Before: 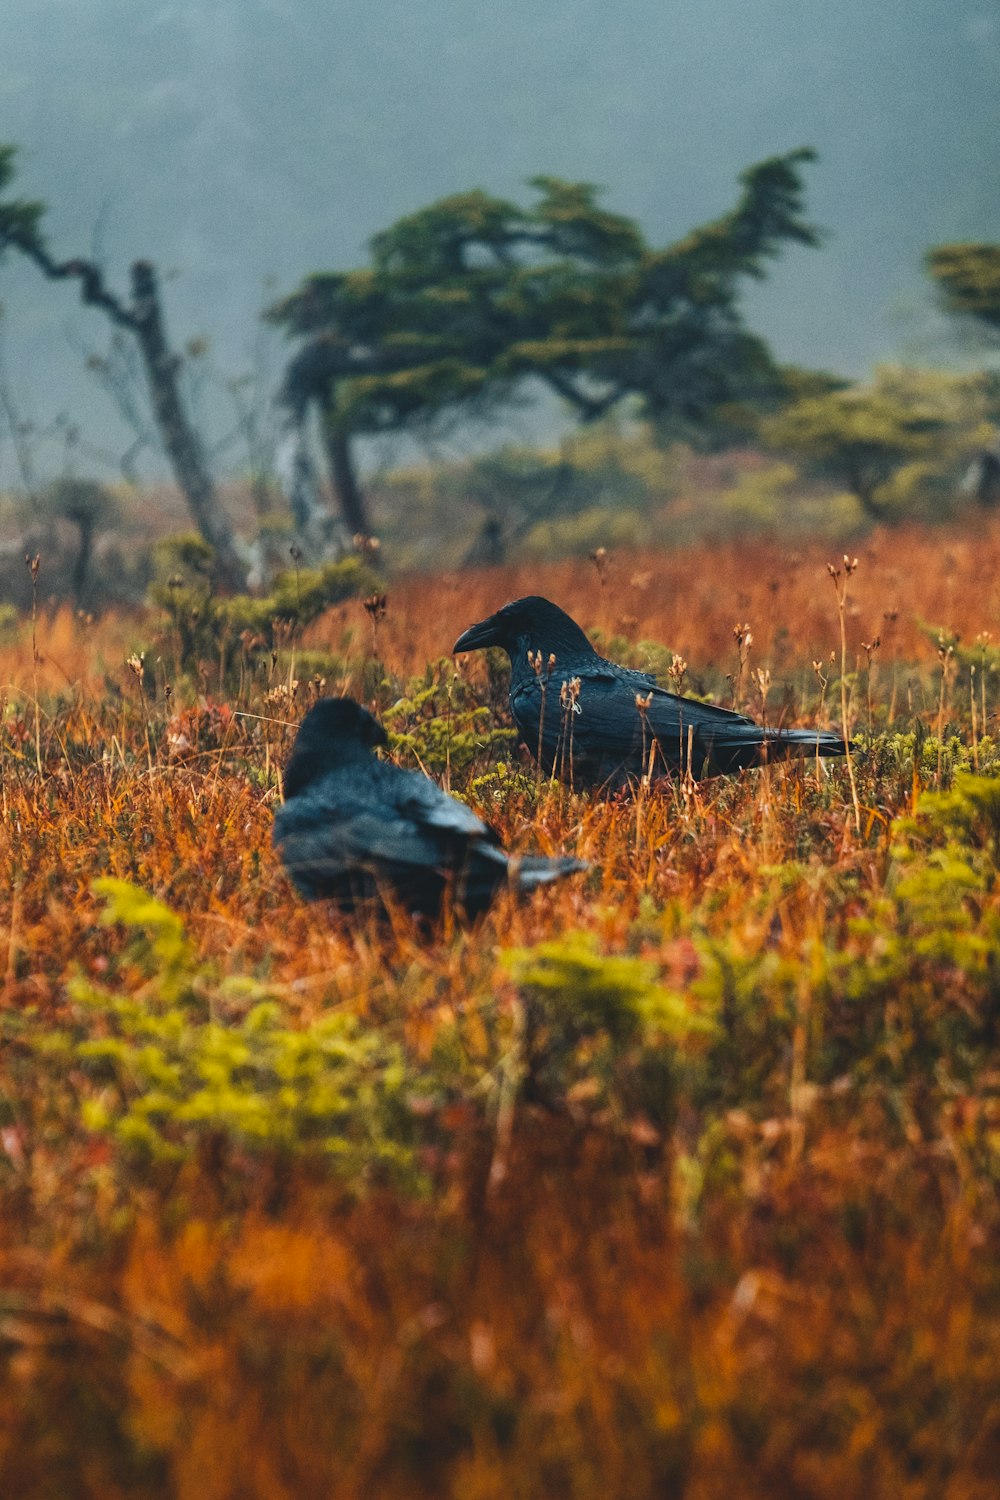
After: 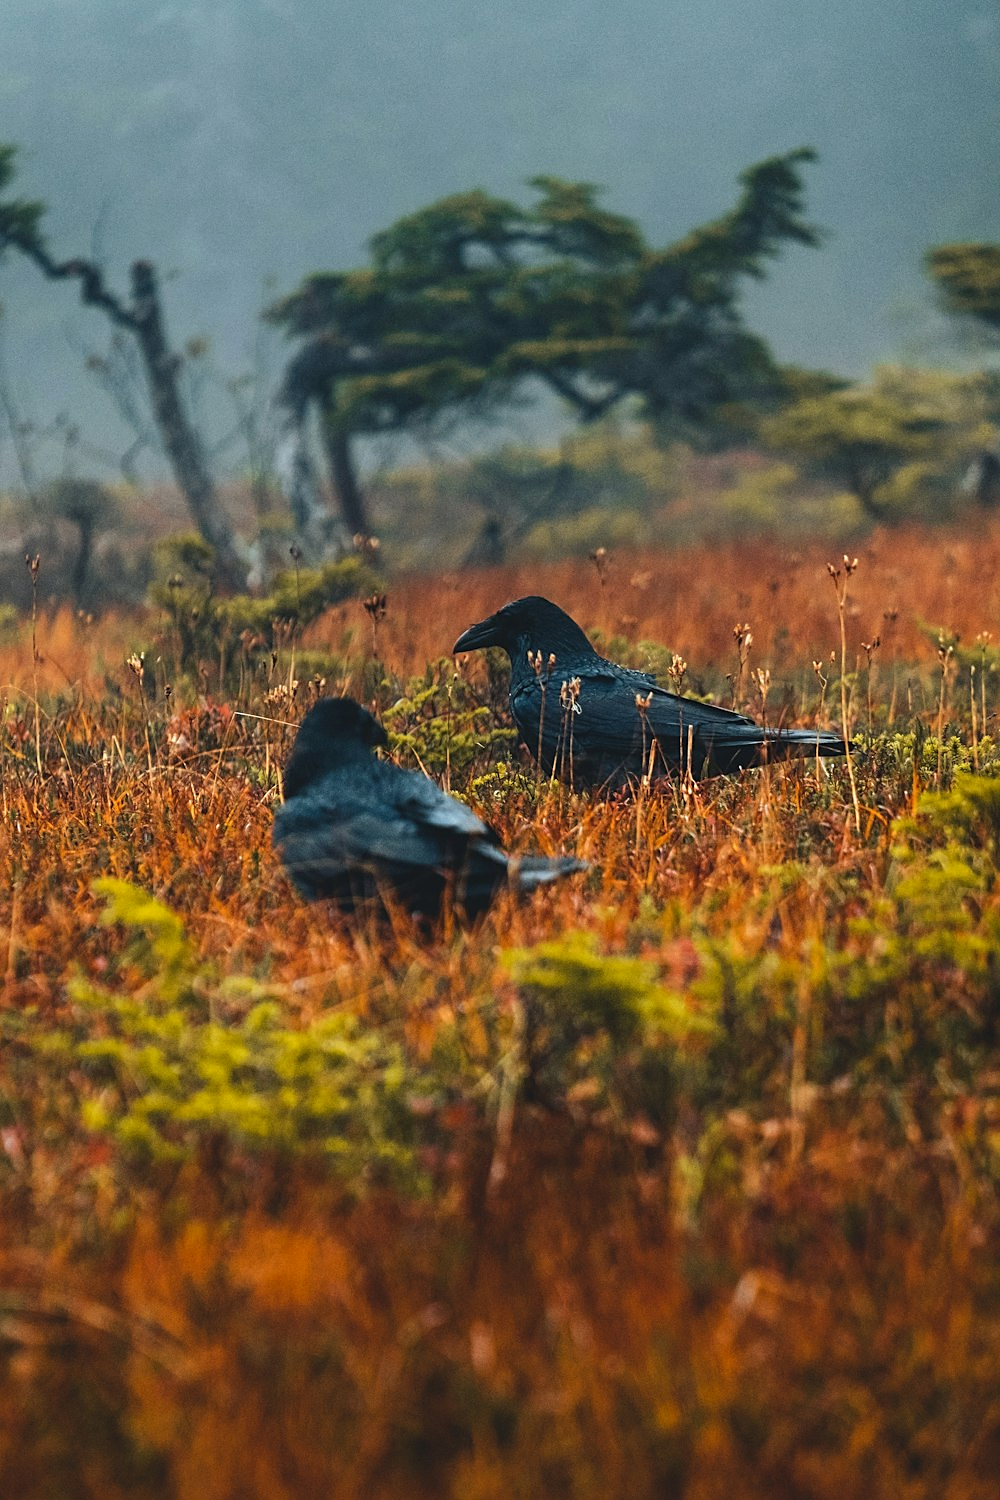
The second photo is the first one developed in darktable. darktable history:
sharpen: on, module defaults
base curve: curves: ch0 [(0, 0) (0.303, 0.277) (1, 1)], preserve colors none
